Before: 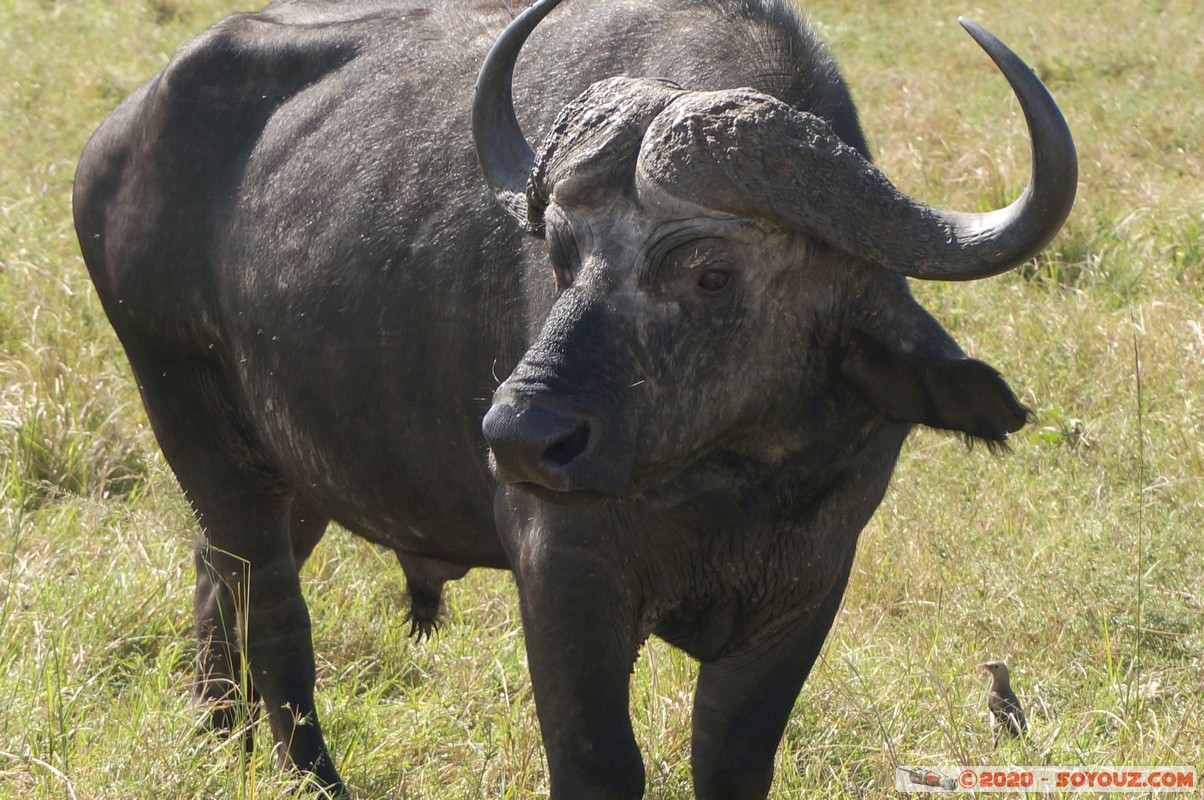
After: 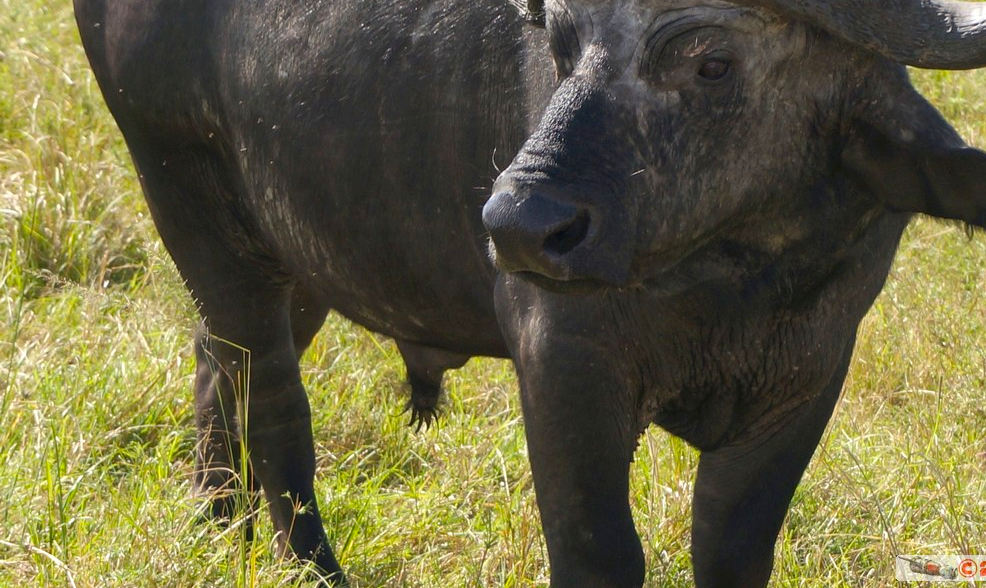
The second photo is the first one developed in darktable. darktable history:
color balance rgb: perceptual saturation grading › global saturation 30.919%
crop: top 26.458%, right 18.037%
local contrast: mode bilateral grid, contrast 20, coarseness 49, detail 119%, midtone range 0.2
